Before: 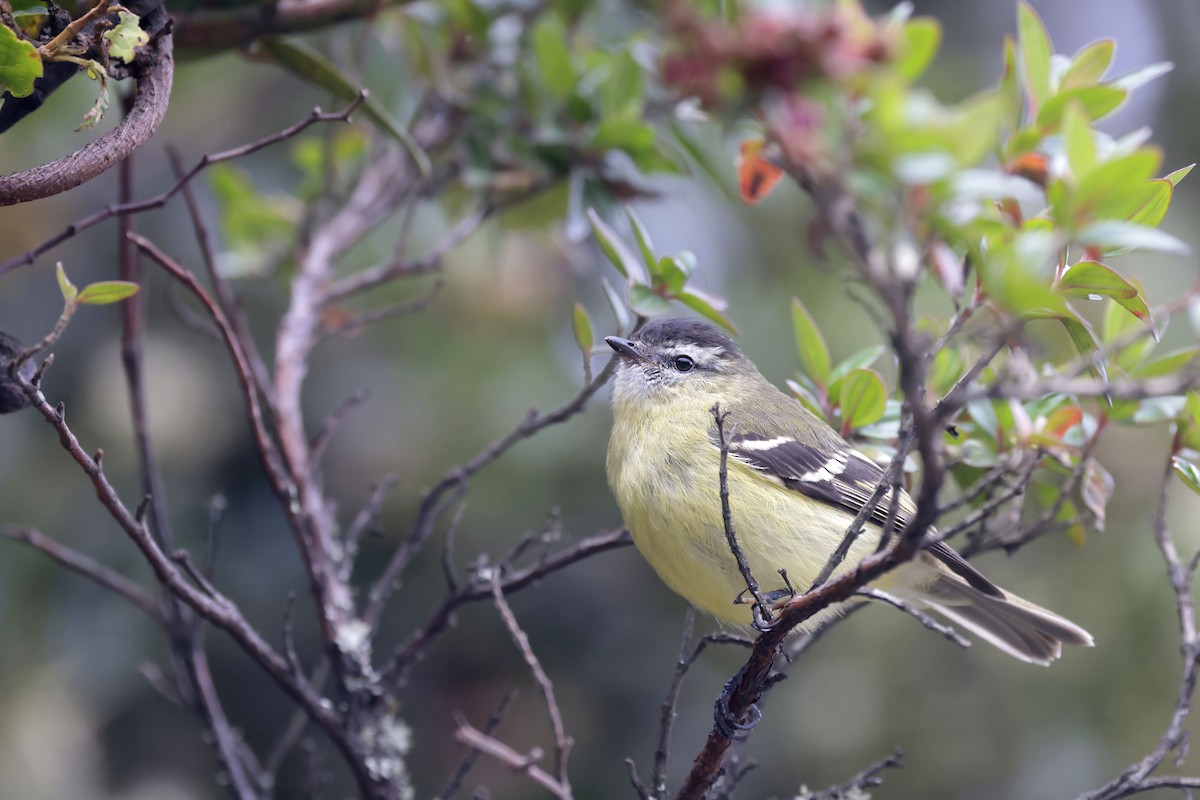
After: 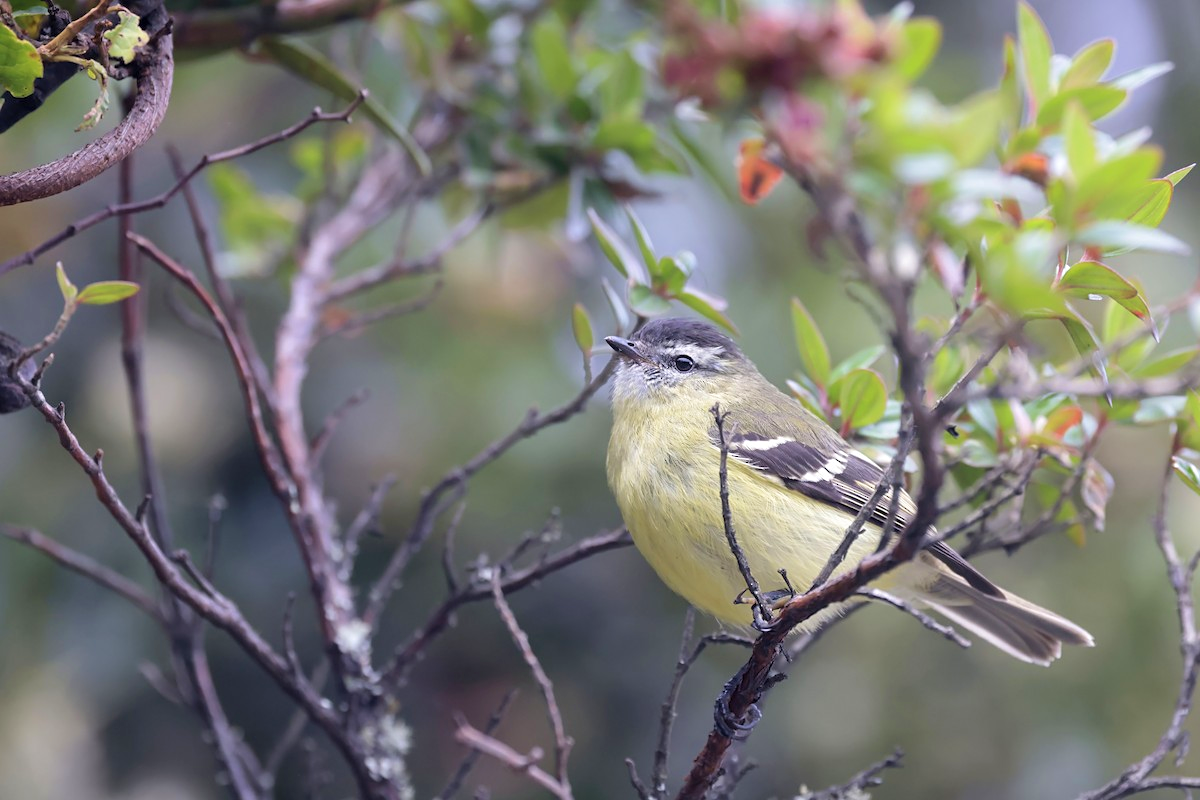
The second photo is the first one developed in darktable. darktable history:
velvia: strength 17%
sharpen: amount 0.2
contrast brightness saturation: contrast 0.05, brightness 0.06, saturation 0.01
